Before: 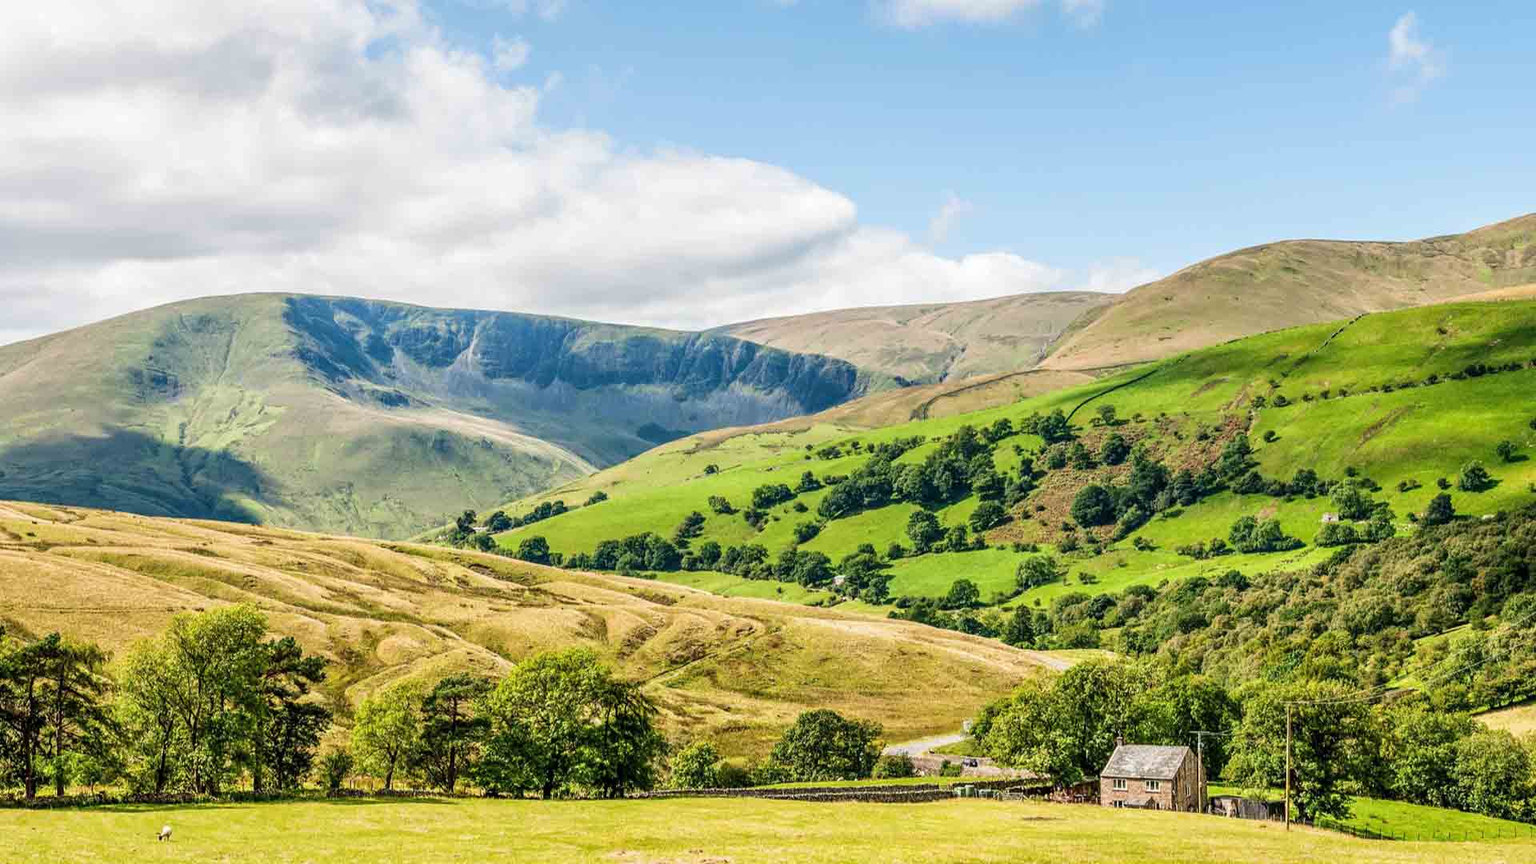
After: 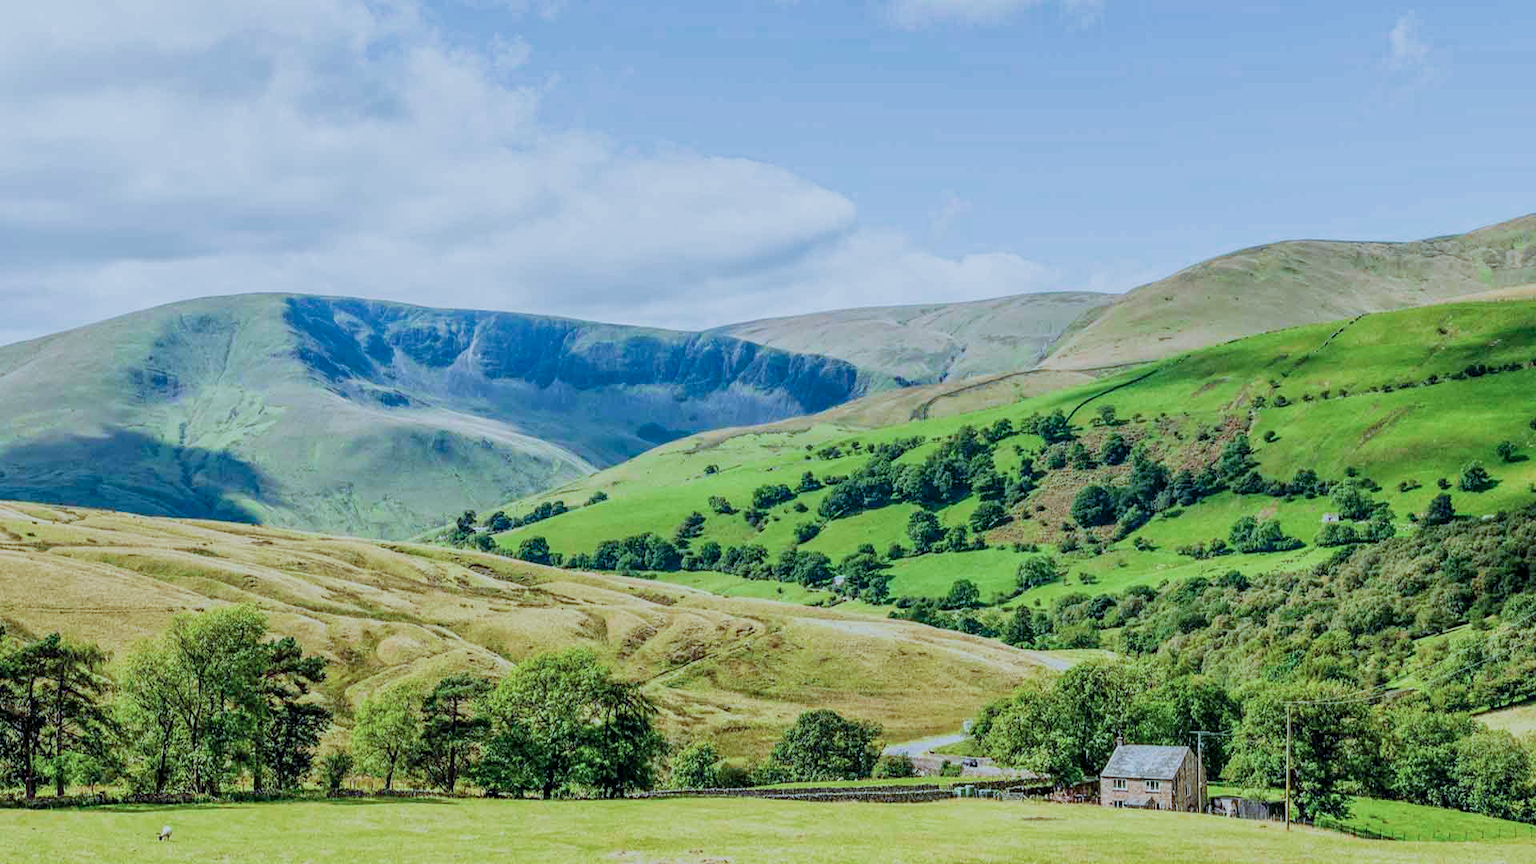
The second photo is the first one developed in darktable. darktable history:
exposure: compensate highlight preservation false
filmic rgb: black relative exposure -13 EV, threshold 3 EV, target white luminance 85%, hardness 6.3, latitude 42.11%, contrast 0.858, shadows ↔ highlights balance 8.63%, color science v4 (2020), enable highlight reconstruction true
color calibration: x 0.396, y 0.386, temperature 3669 K
